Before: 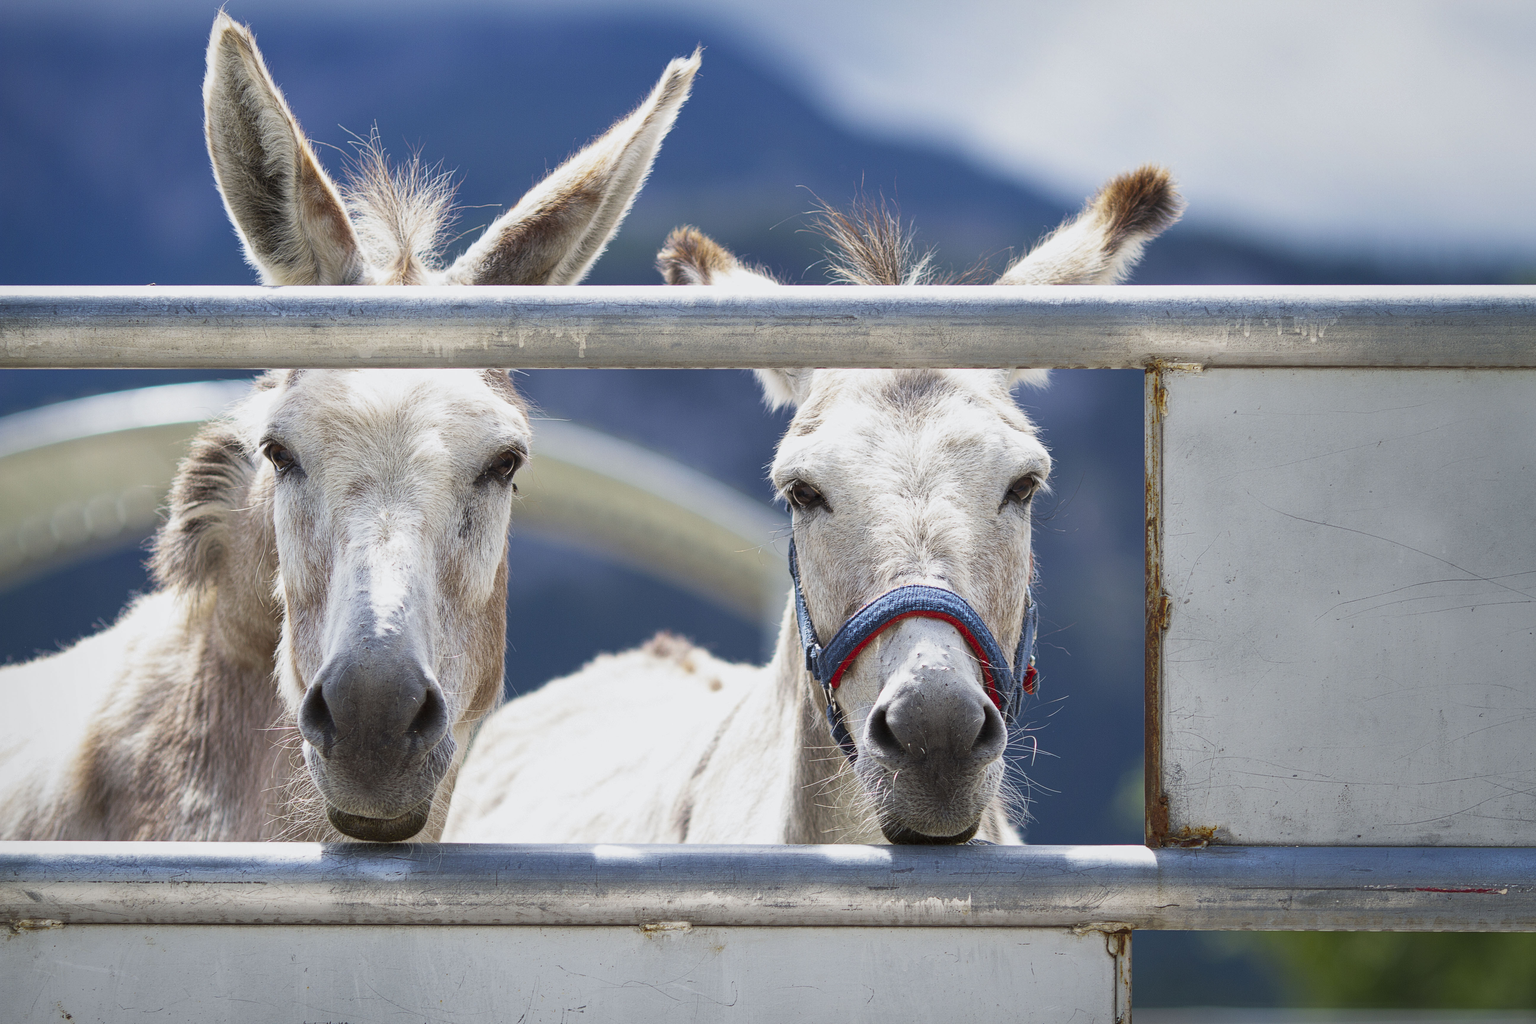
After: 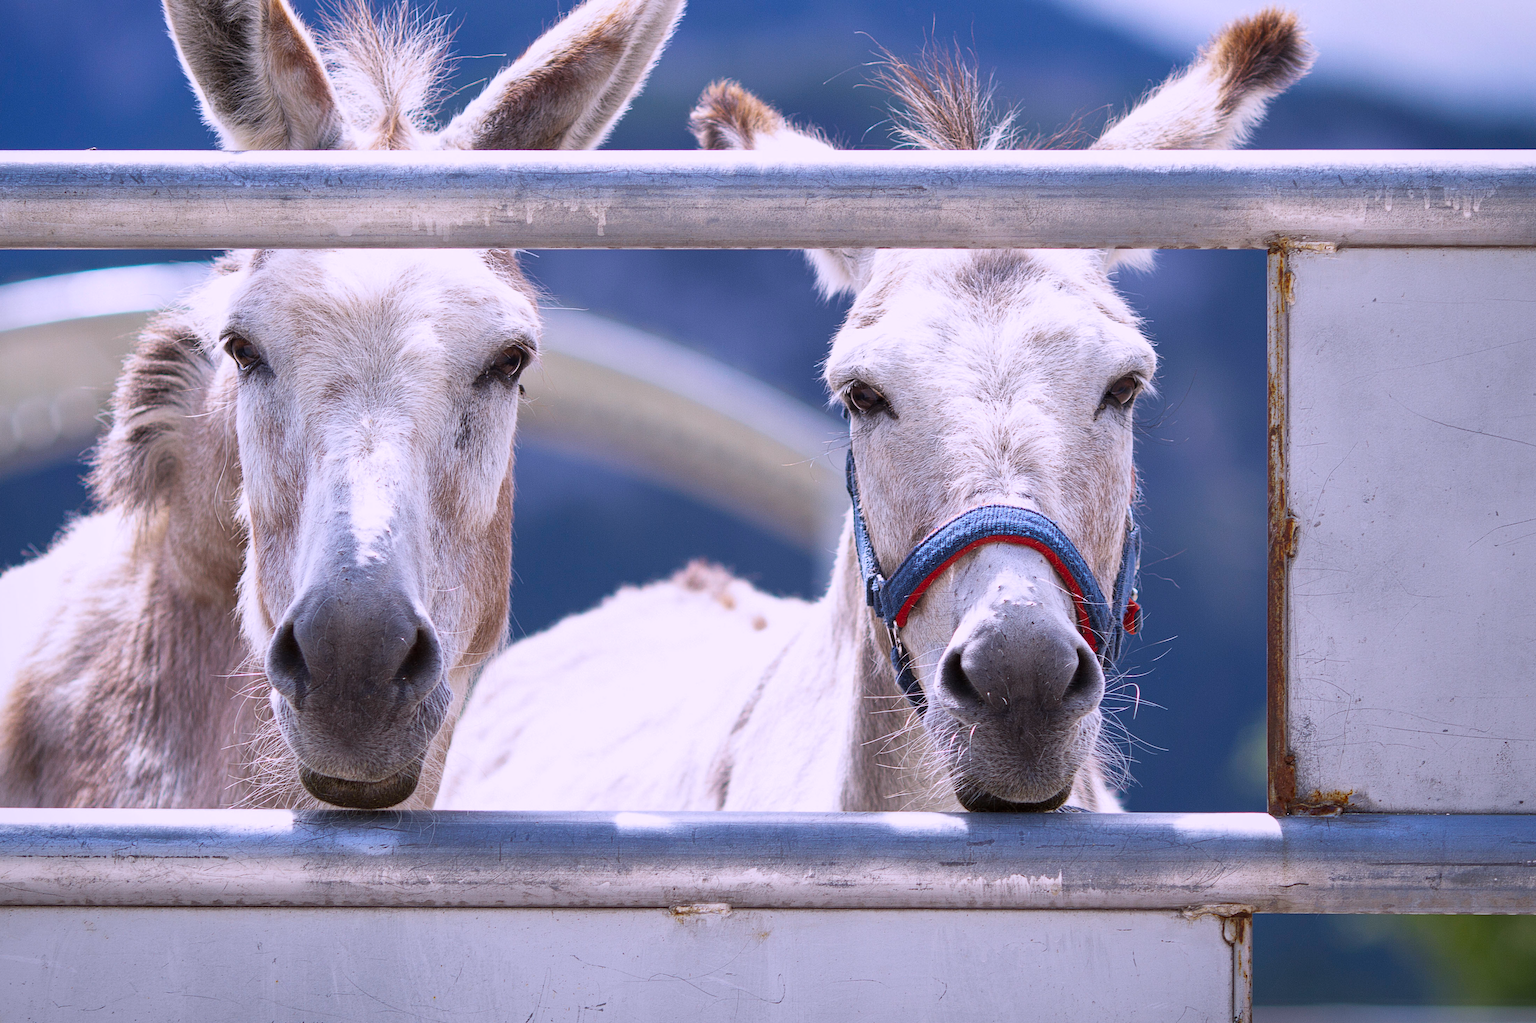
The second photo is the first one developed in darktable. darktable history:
crop and rotate: left 4.842%, top 15.51%, right 10.668%
white balance: red 1.042, blue 1.17
